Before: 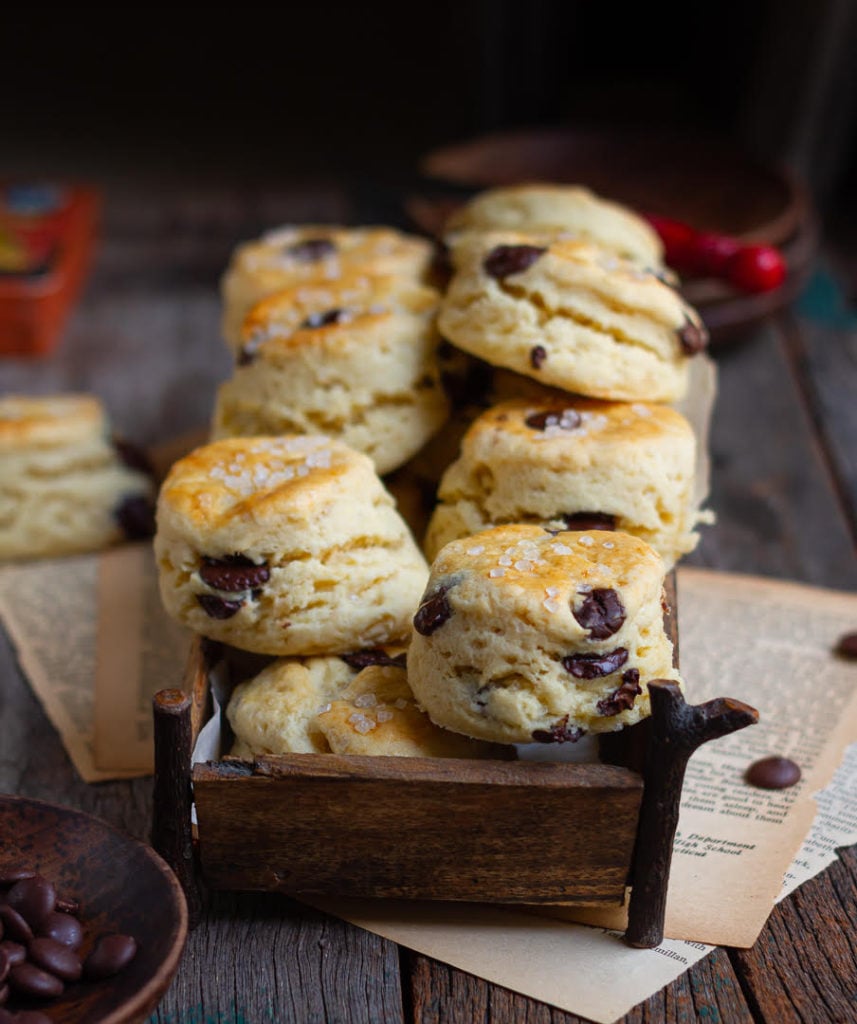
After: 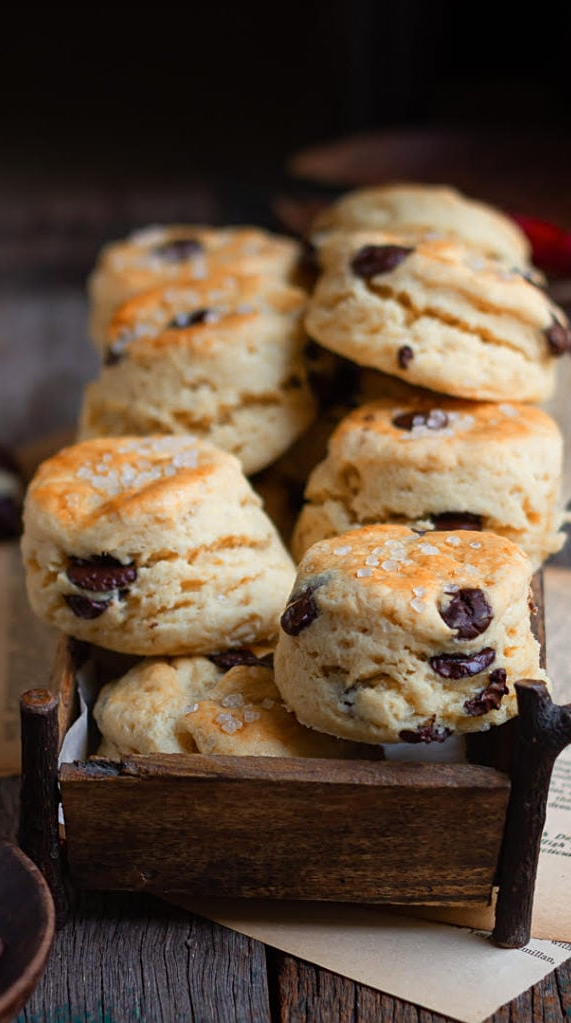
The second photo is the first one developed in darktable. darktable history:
sharpen: amount 0.2
color zones: curves: ch2 [(0, 0.5) (0.143, 0.5) (0.286, 0.416) (0.429, 0.5) (0.571, 0.5) (0.714, 0.5) (0.857, 0.5) (1, 0.5)]
crop and rotate: left 15.546%, right 17.787%
